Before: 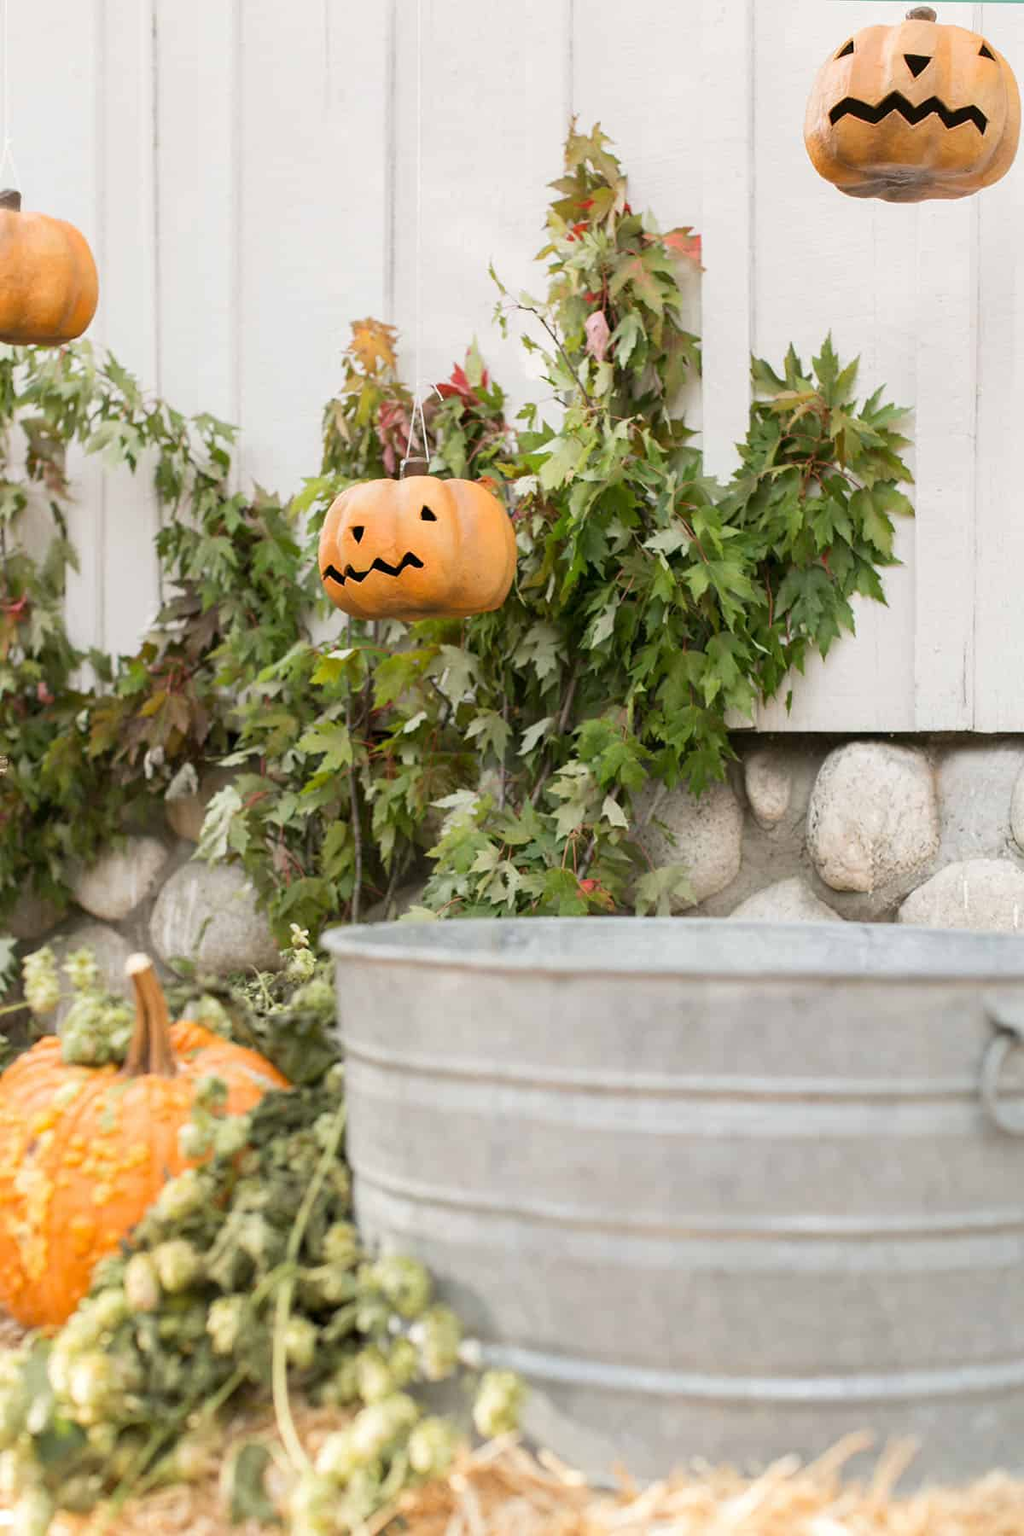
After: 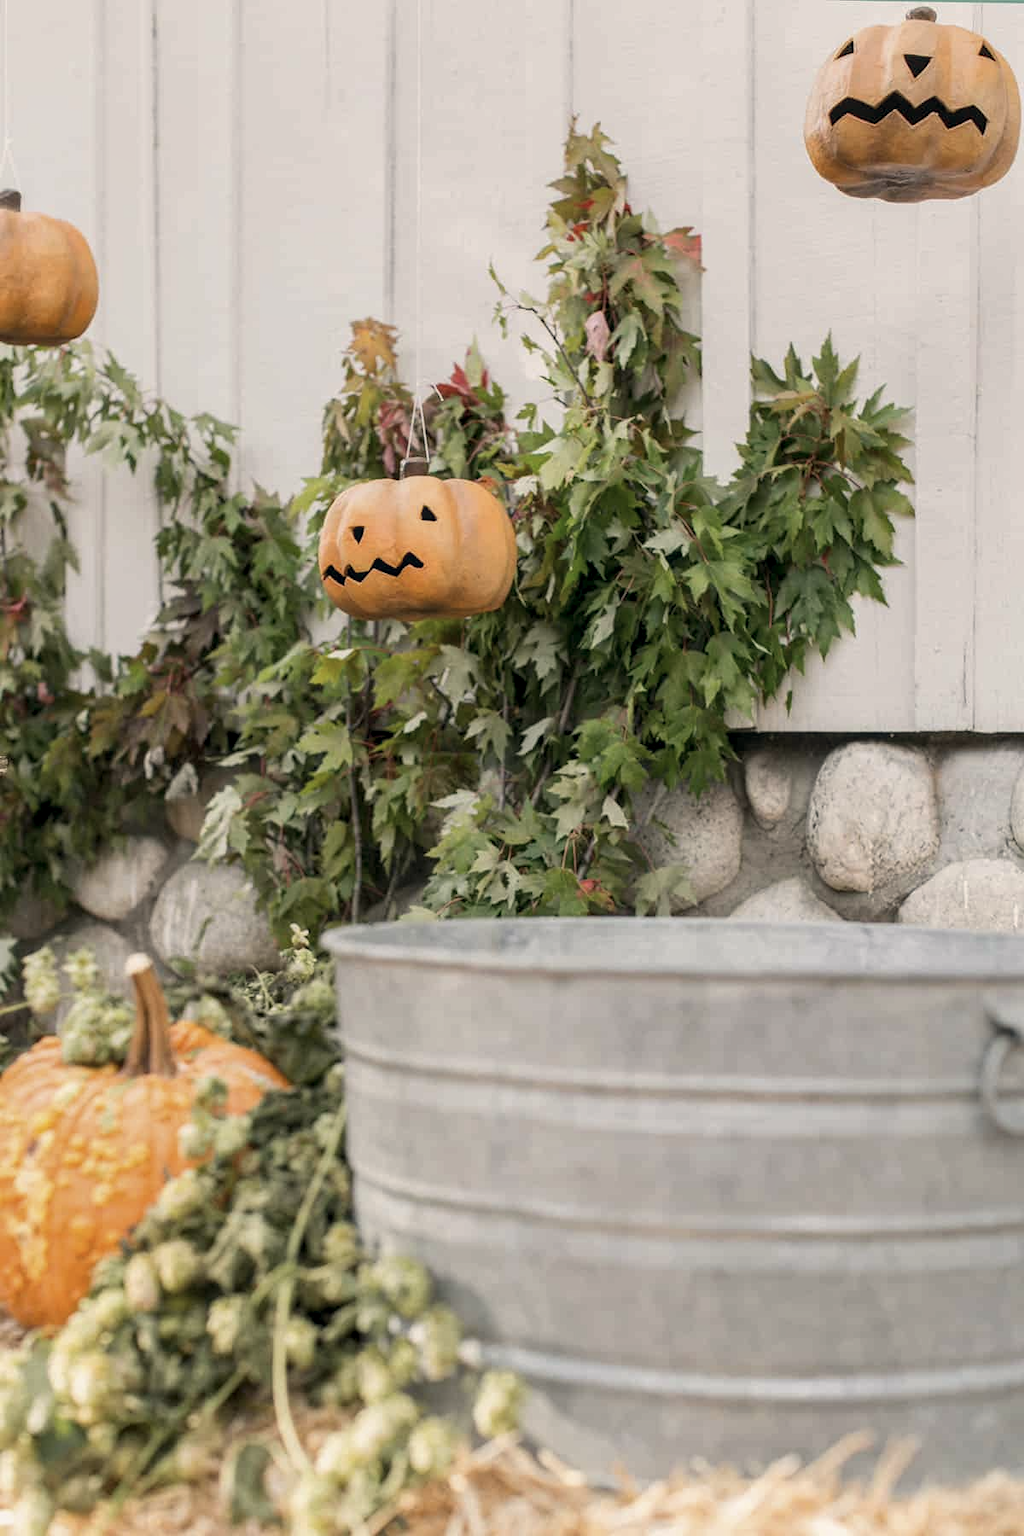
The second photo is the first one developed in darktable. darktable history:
exposure: exposure -0.27 EV, compensate exposure bias true, compensate highlight preservation false
local contrast: on, module defaults
color correction: highlights a* 2.76, highlights b* 4.99, shadows a* -2.43, shadows b* -4.94, saturation 0.791
